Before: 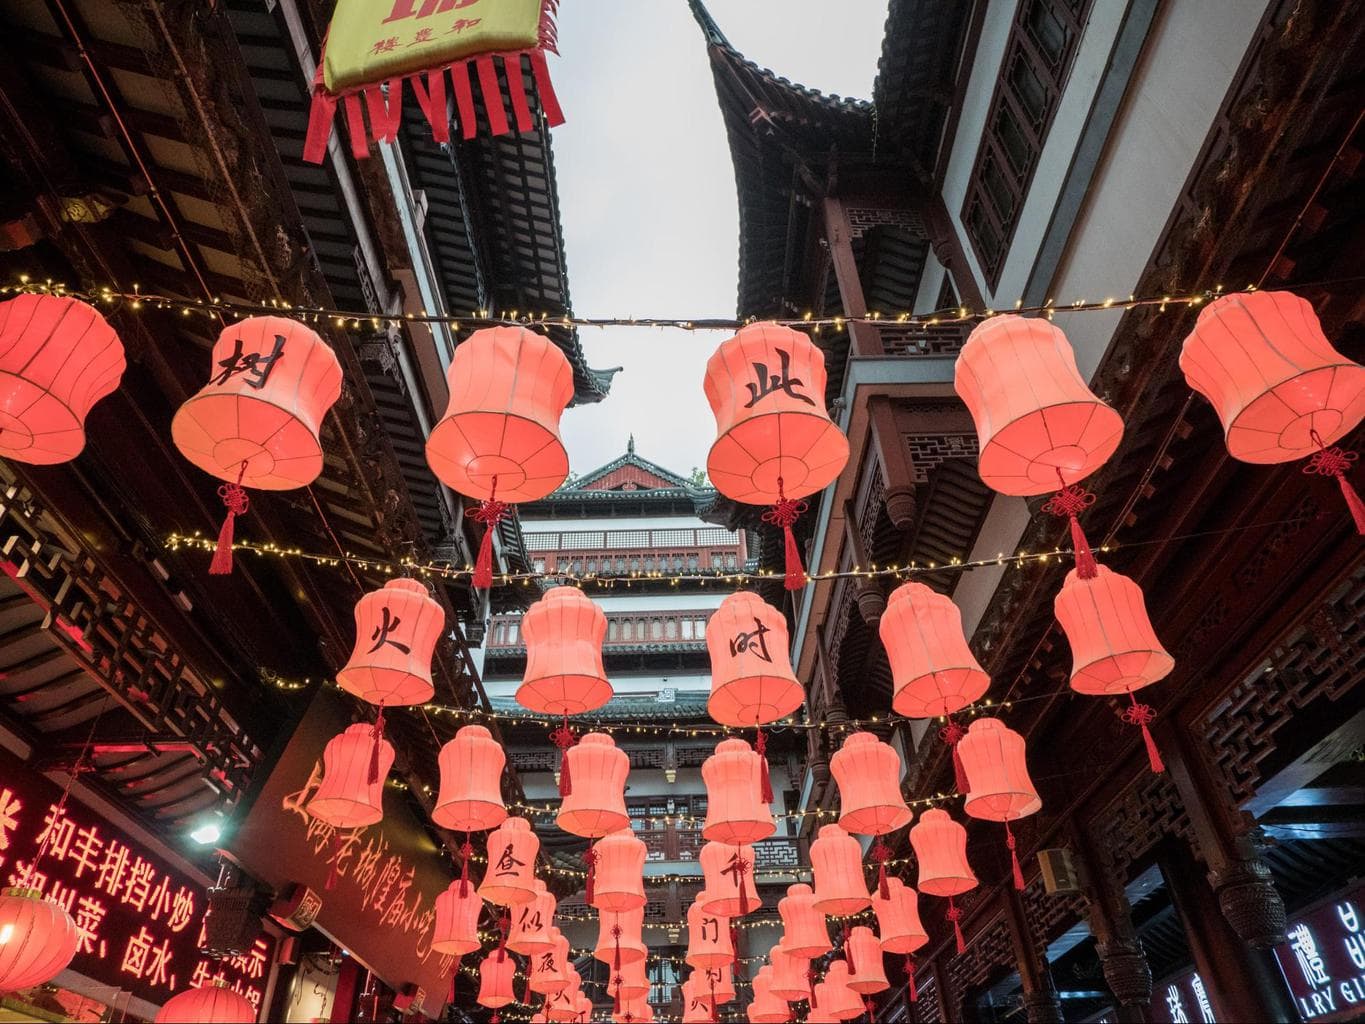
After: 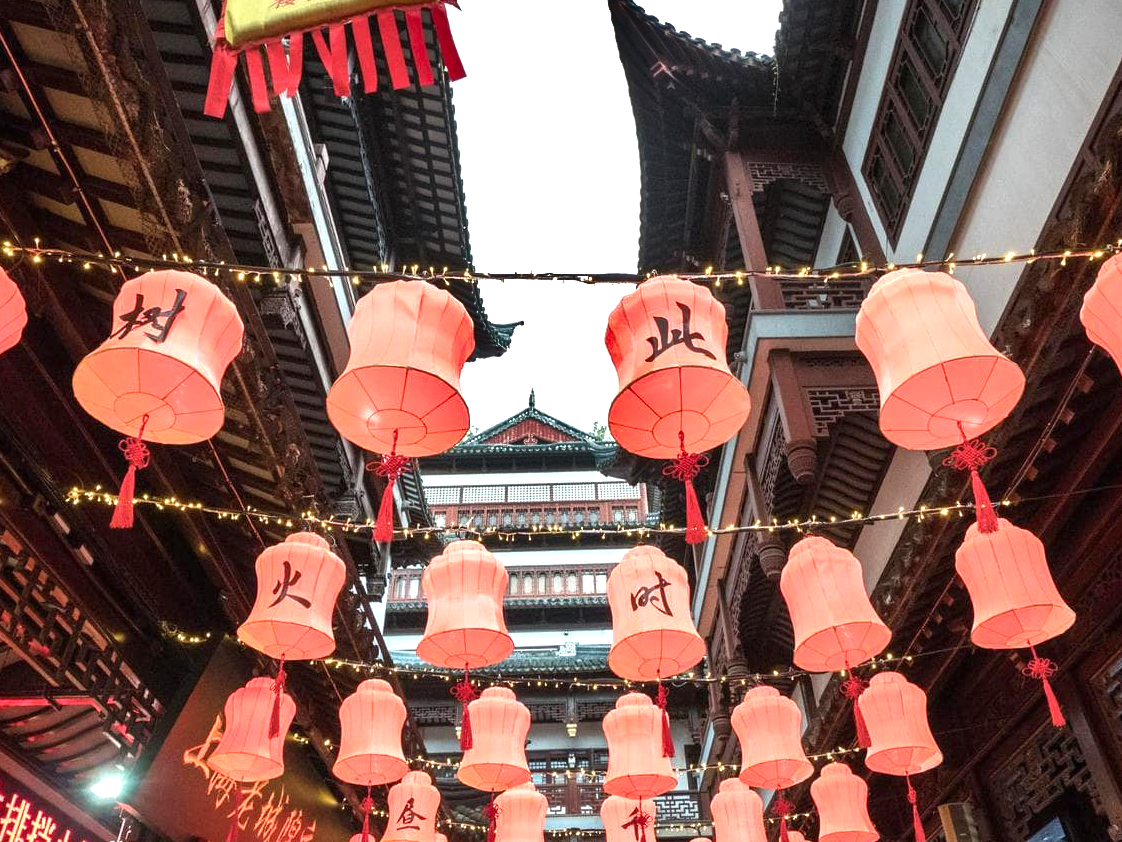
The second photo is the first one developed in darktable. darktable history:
shadows and highlights: shadows 24.16, highlights -79.73, soften with gaussian
exposure: black level correction 0, exposure 0.949 EV, compensate highlight preservation false
crop and rotate: left 7.29%, top 4.555%, right 10.508%, bottom 13.154%
